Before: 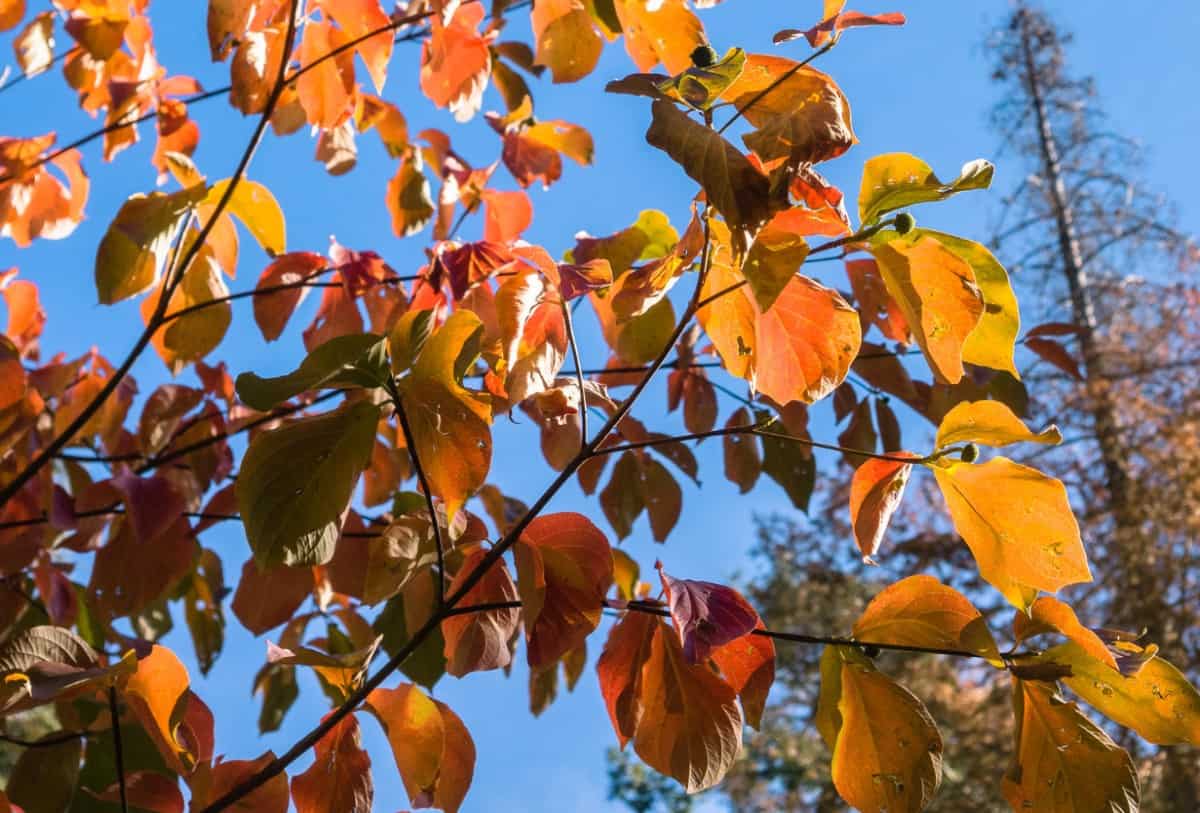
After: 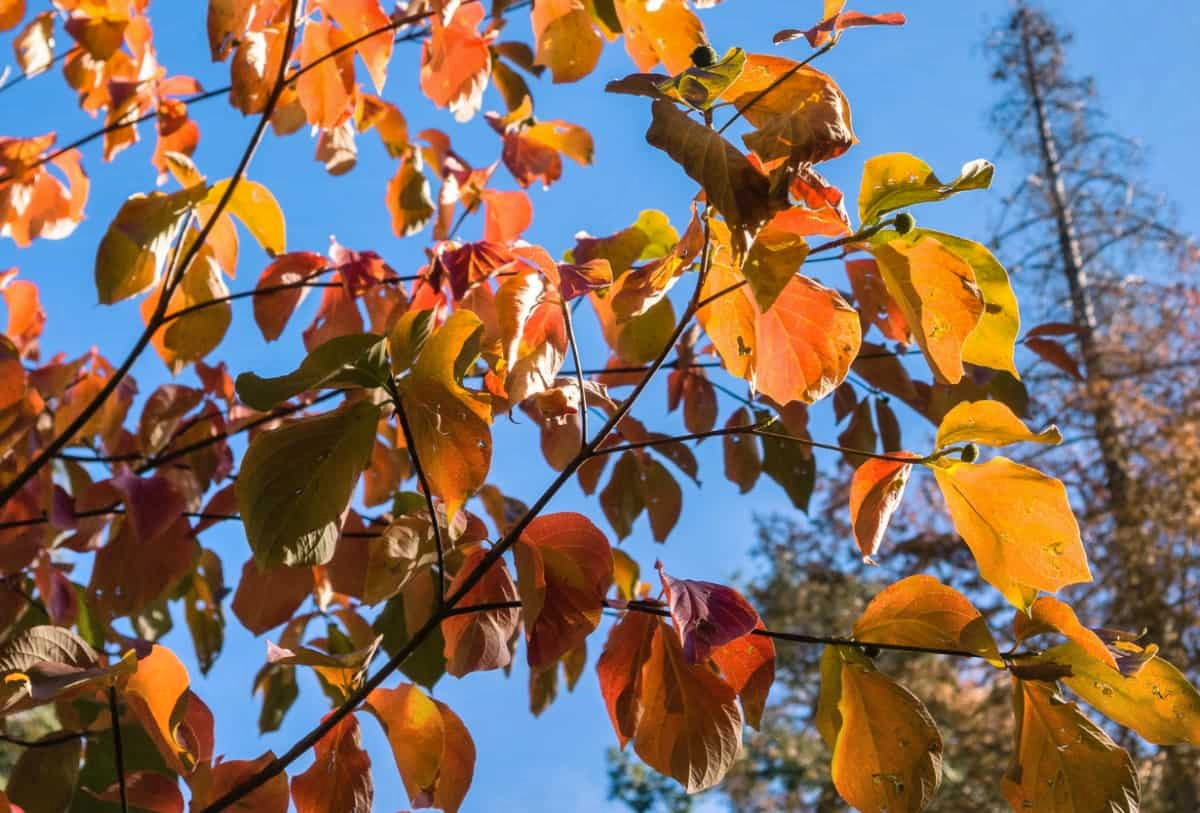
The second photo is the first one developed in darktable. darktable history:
tone equalizer: edges refinement/feathering 500, mask exposure compensation -1.57 EV, preserve details no
shadows and highlights: shadows 48.8, highlights -41.94, soften with gaussian
